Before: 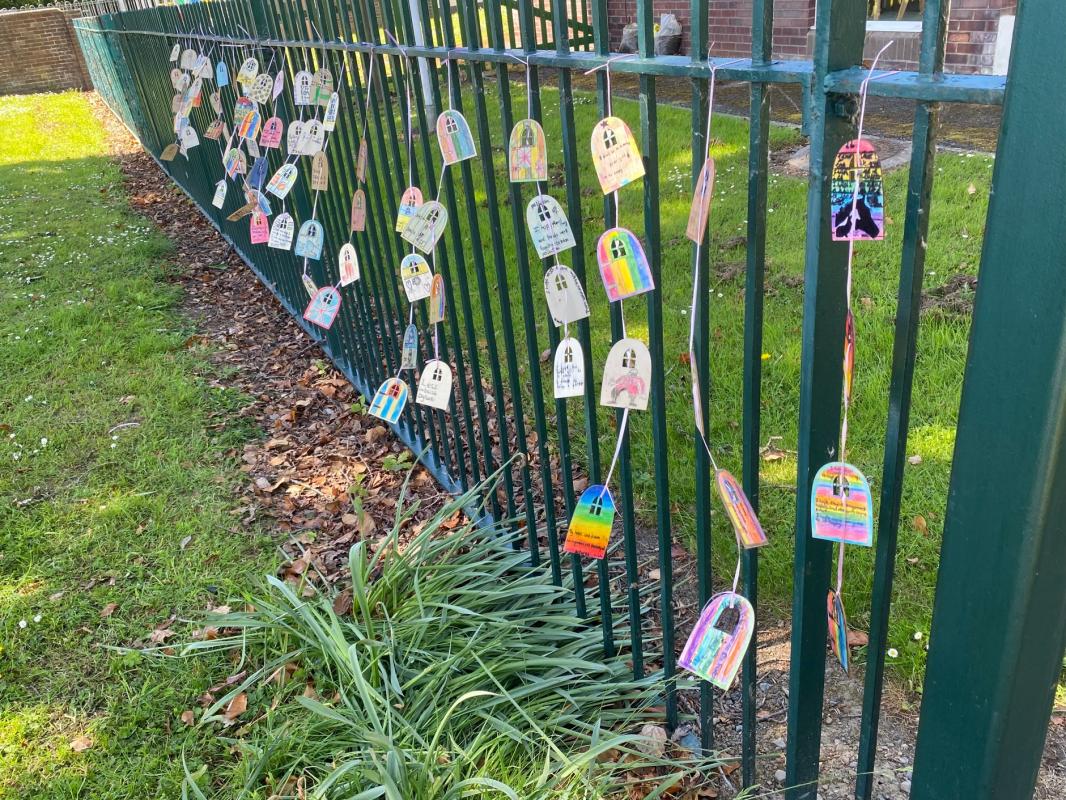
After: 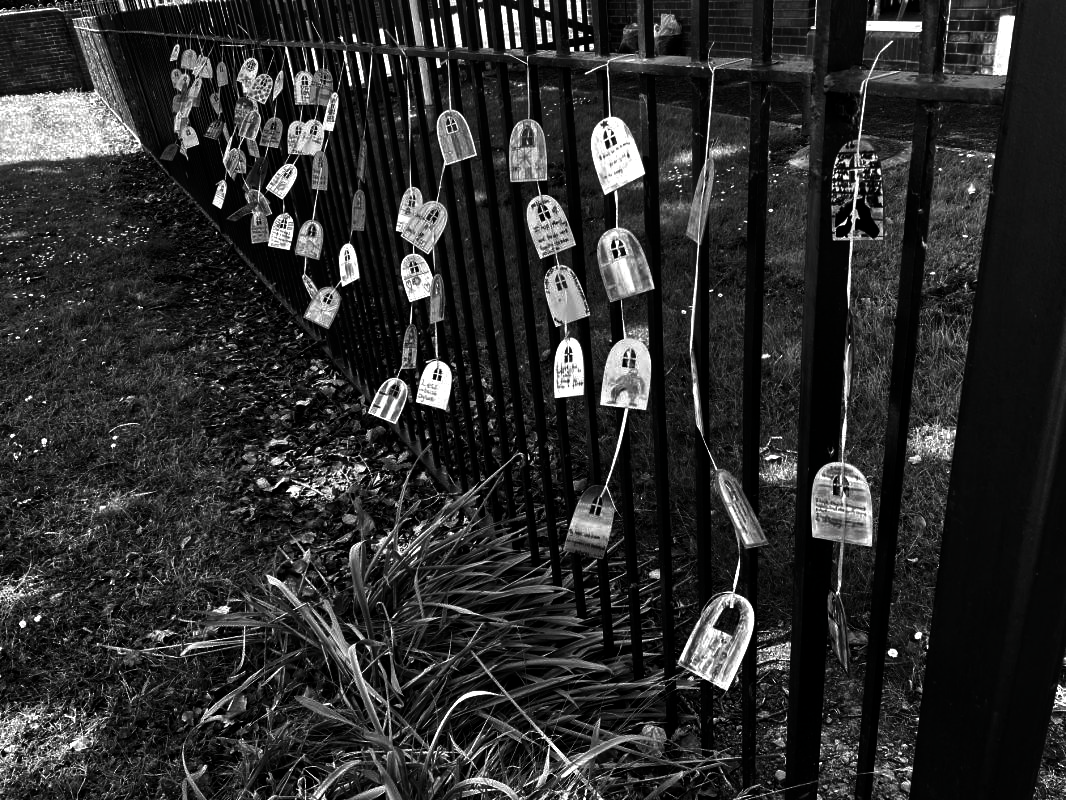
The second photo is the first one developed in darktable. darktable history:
contrast brightness saturation: contrast 0.022, brightness -0.99, saturation -0.993
contrast equalizer: y [[0.545, 0.572, 0.59, 0.59, 0.571, 0.545], [0.5 ×6], [0.5 ×6], [0 ×6], [0 ×6]], mix 0.782
